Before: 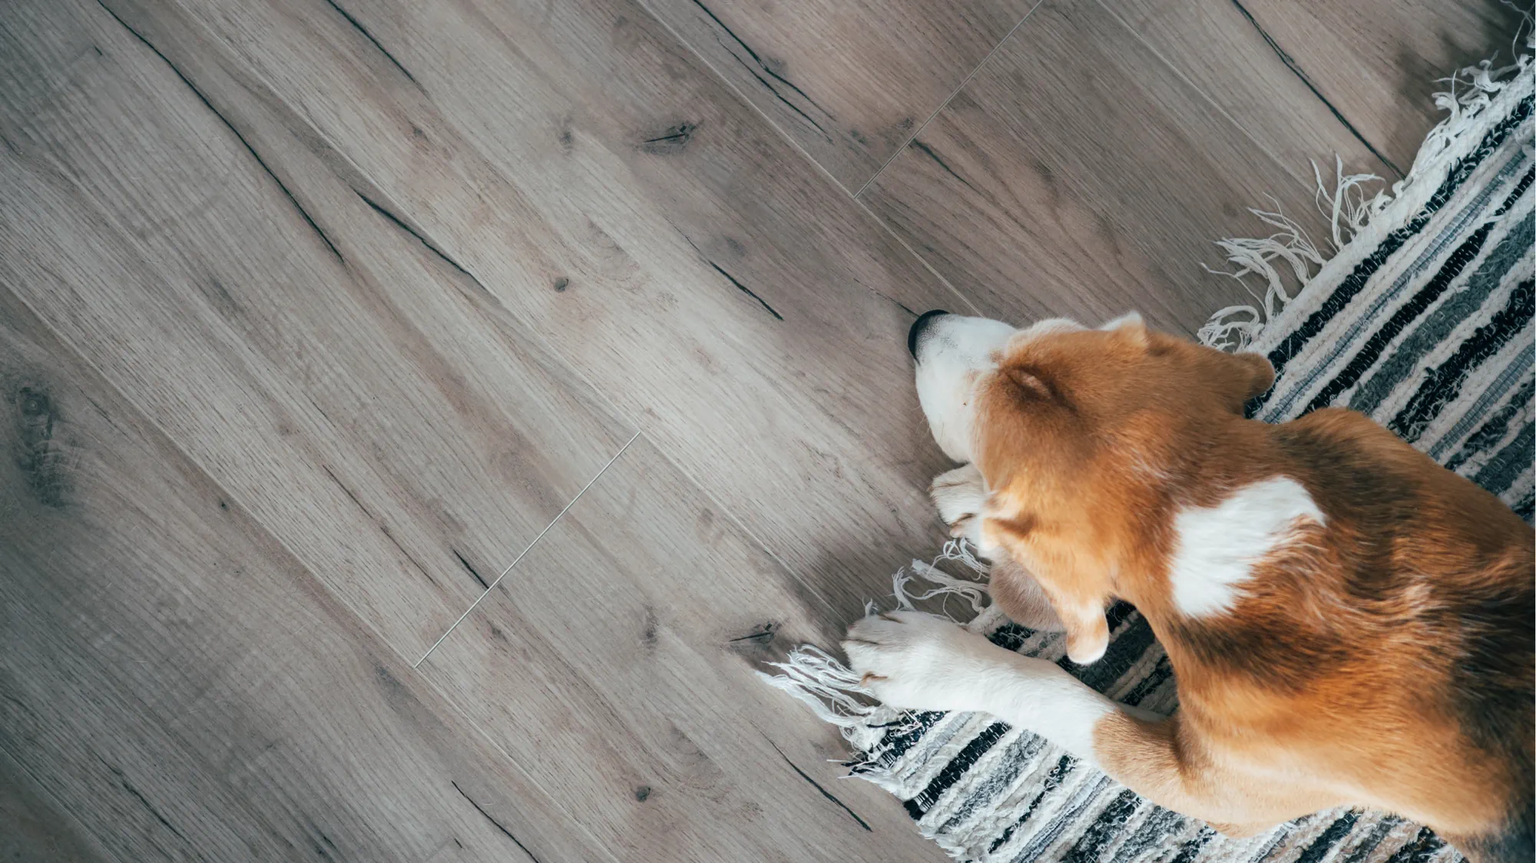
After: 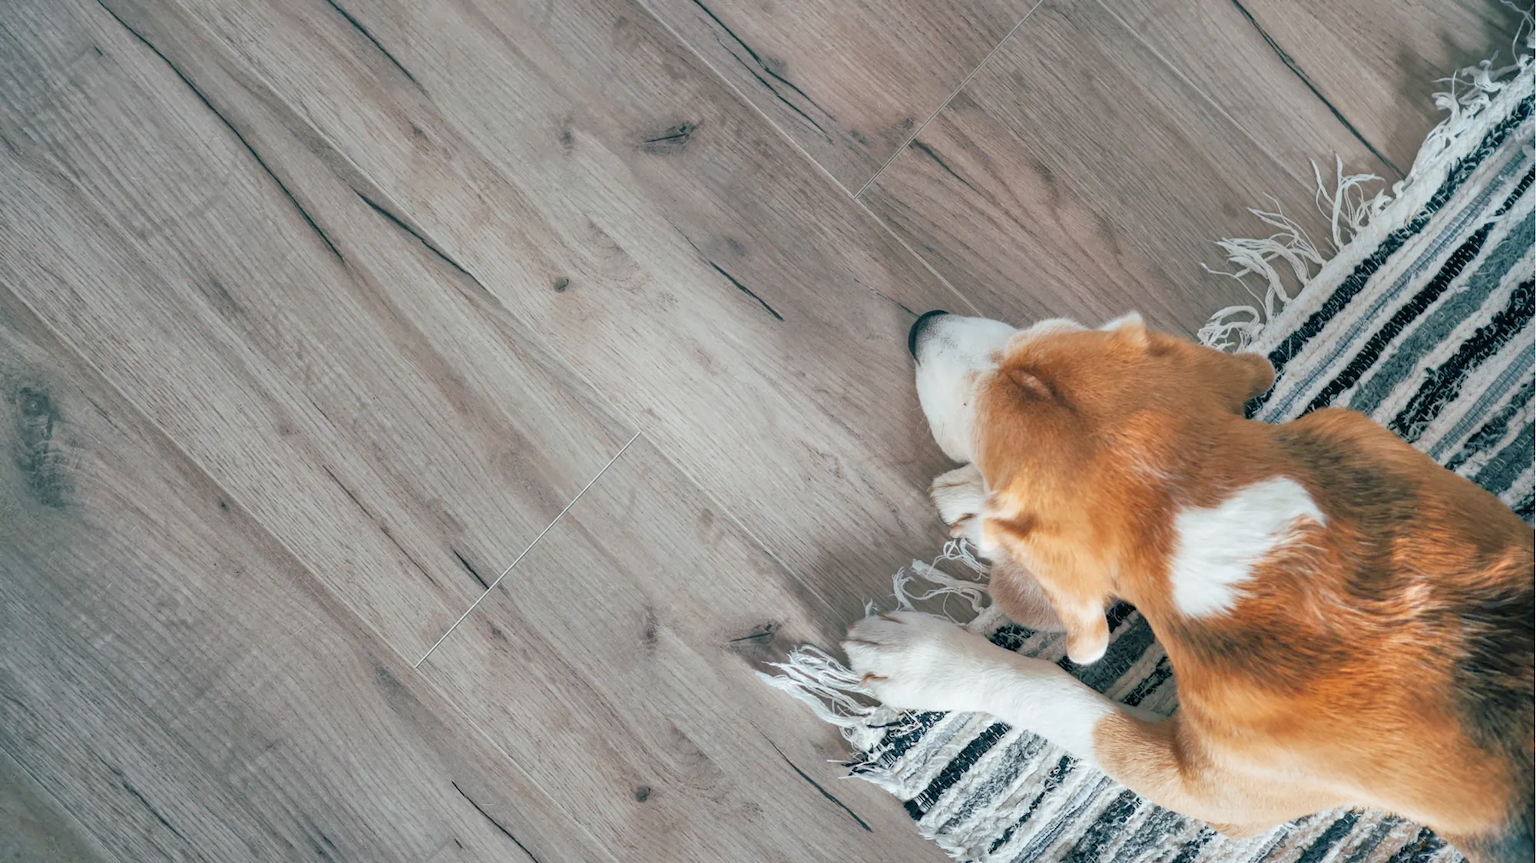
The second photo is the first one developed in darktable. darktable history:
local contrast: mode bilateral grid, contrast 10, coarseness 24, detail 111%, midtone range 0.2
tone equalizer: -7 EV 0.155 EV, -6 EV 0.589 EV, -5 EV 1.17 EV, -4 EV 1.31 EV, -3 EV 1.18 EV, -2 EV 0.6 EV, -1 EV 0.152 EV
